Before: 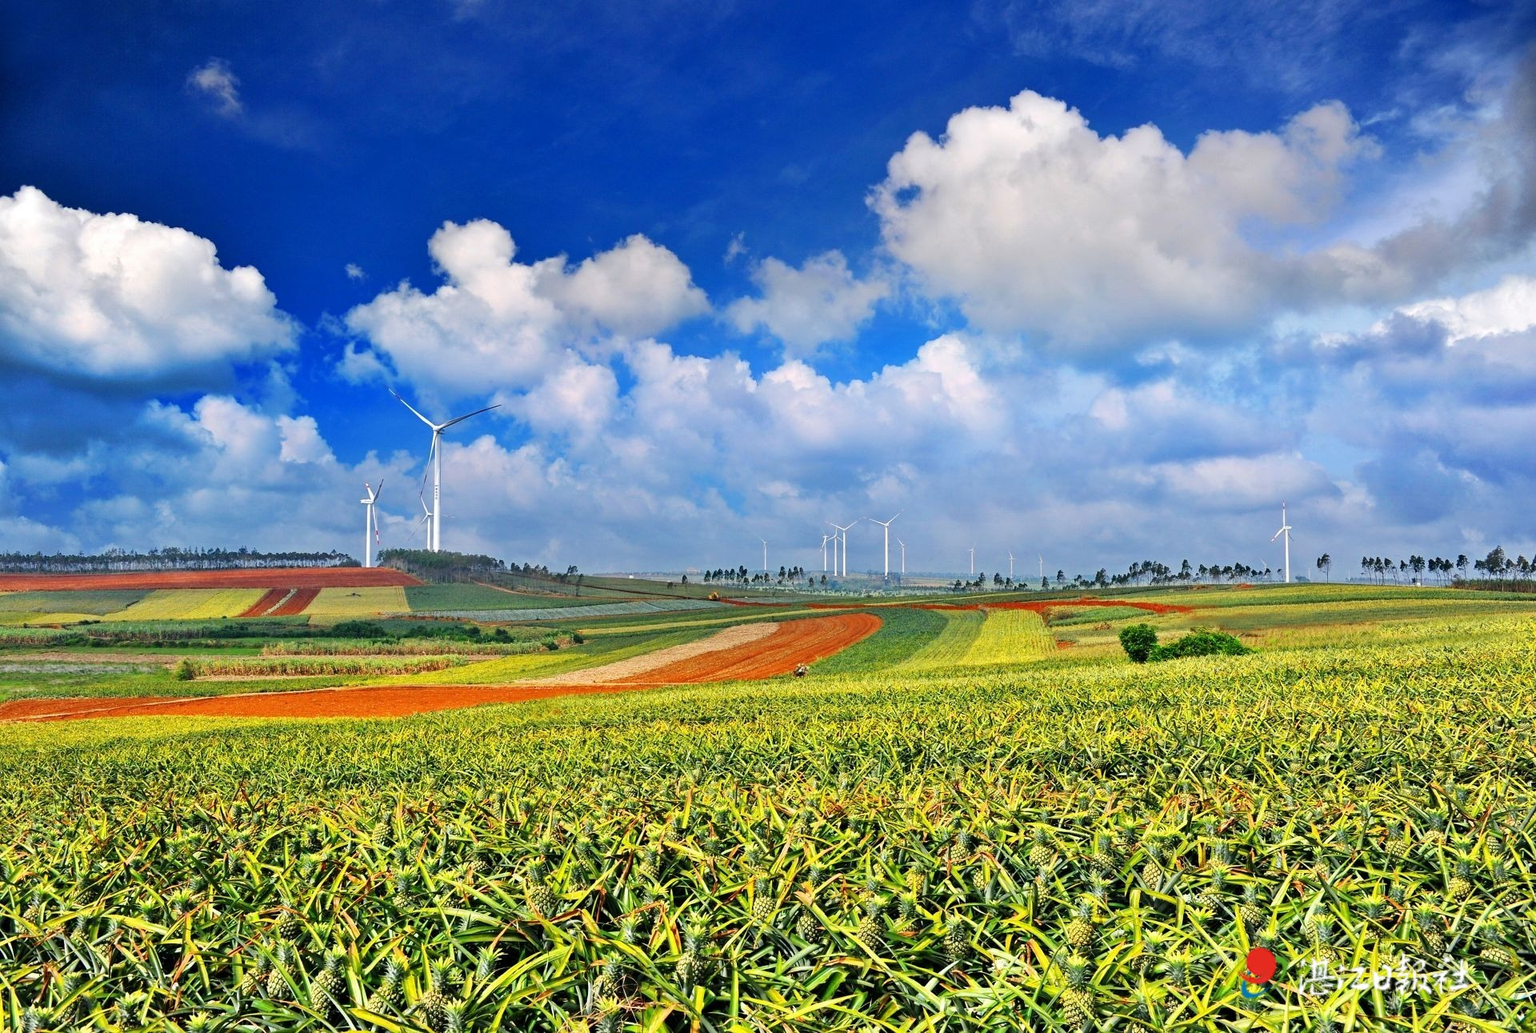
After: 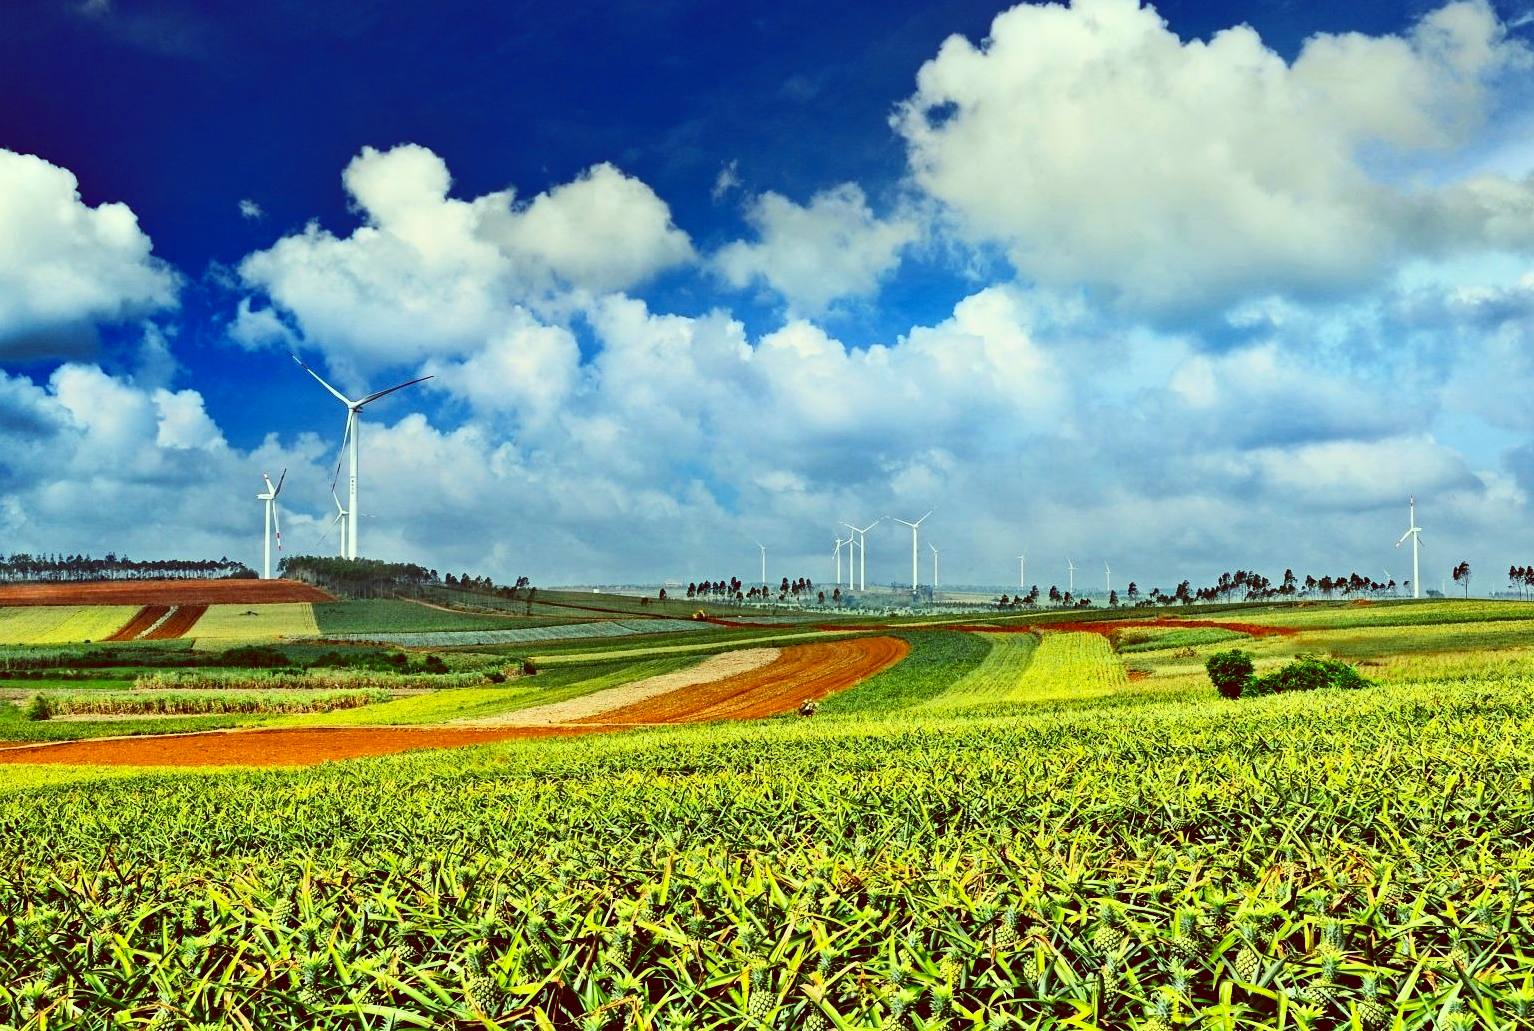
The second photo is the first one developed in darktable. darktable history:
color balance: lift [1, 1.015, 0.987, 0.985], gamma [1, 0.959, 1.042, 0.958], gain [0.927, 0.938, 1.072, 0.928], contrast 1.5%
crop and rotate: left 10.071%, top 10.071%, right 10.02%, bottom 10.02%
contrast brightness saturation: contrast 0.28
